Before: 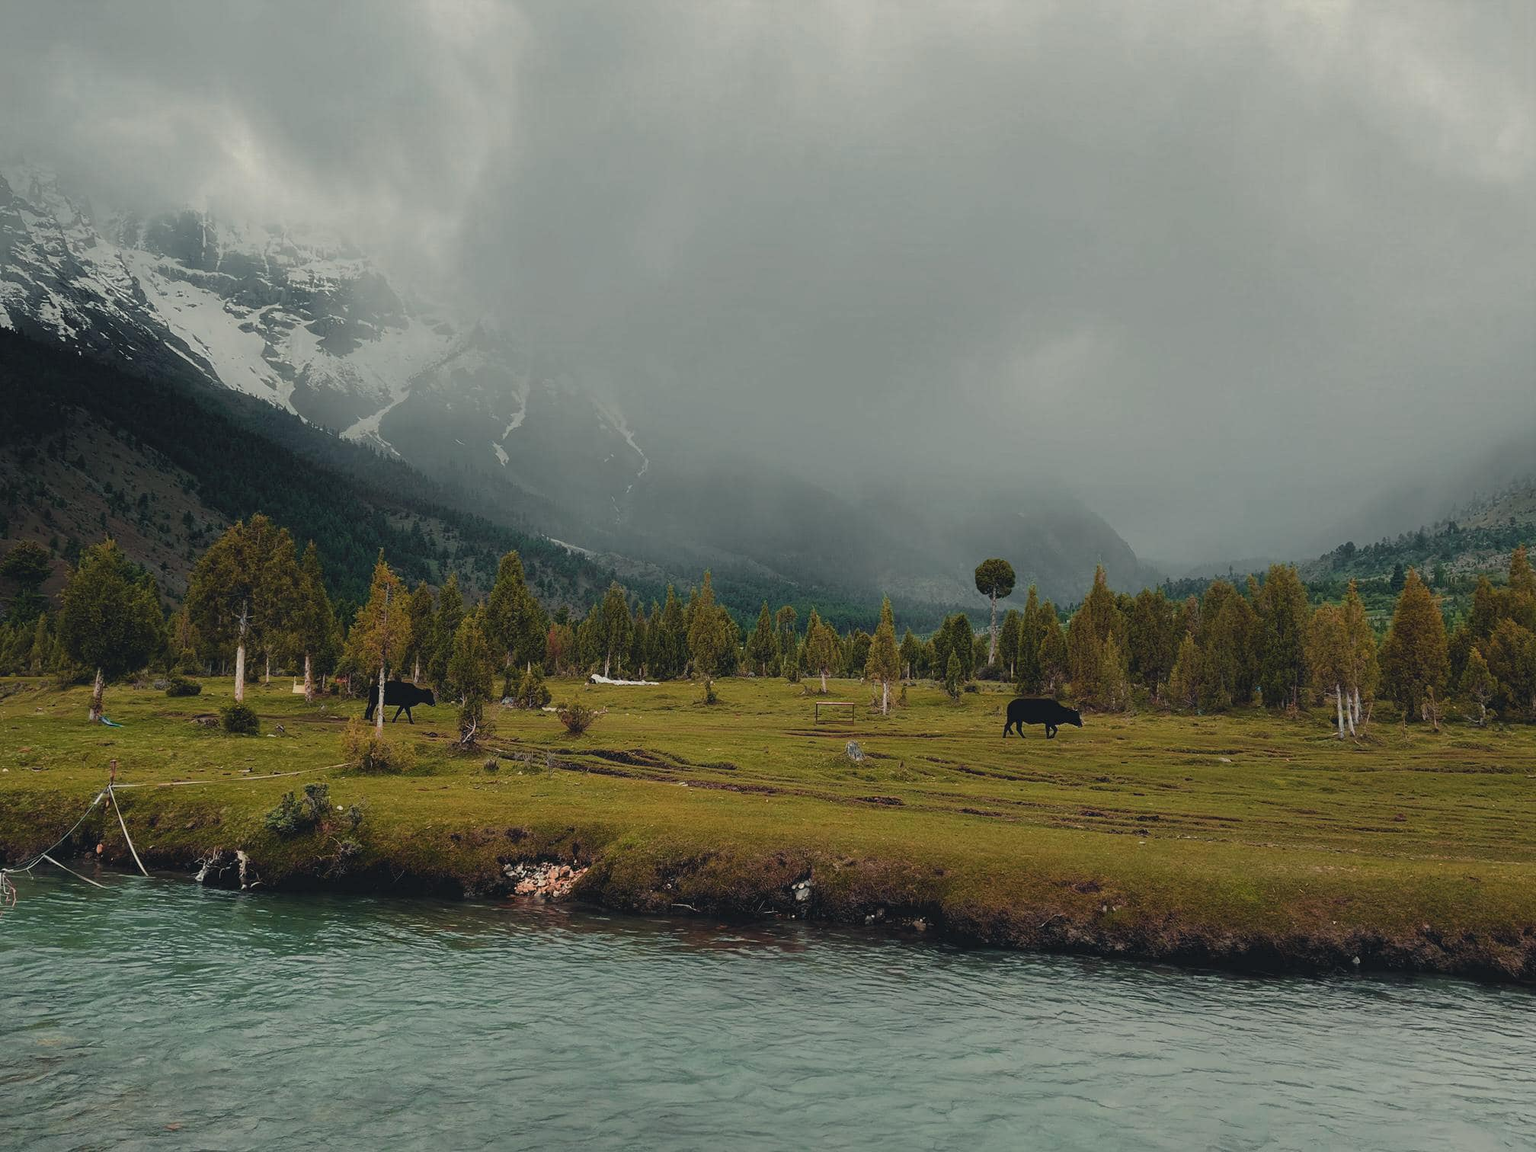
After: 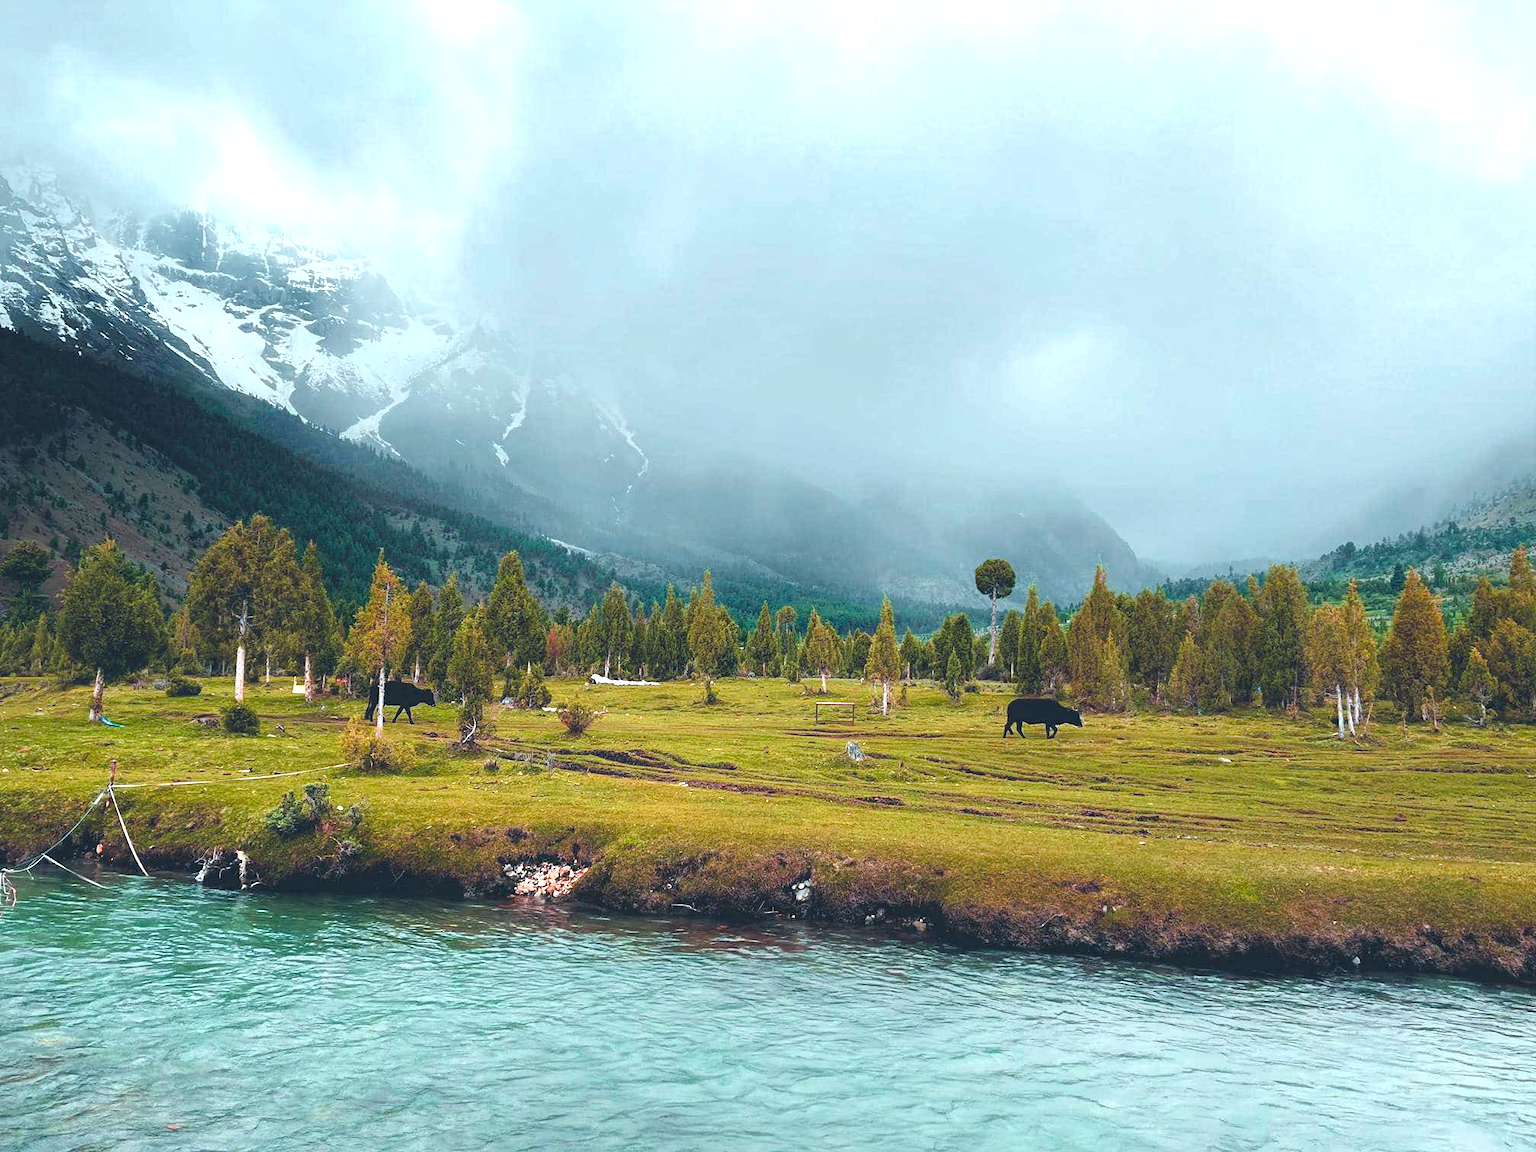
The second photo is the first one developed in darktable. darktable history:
color calibration: output R [0.972, 0.068, -0.094, 0], output G [-0.178, 1.216, -0.086, 0], output B [0.095, -0.136, 0.98, 0], illuminant custom, x 0.371, y 0.381, temperature 4283.16 K
exposure: black level correction 0, exposure 1.45 EV, compensate exposure bias true, compensate highlight preservation false
color balance rgb: shadows fall-off 101%, linear chroma grading › mid-tones 7.63%, perceptual saturation grading › mid-tones 11.68%, mask middle-gray fulcrum 22.45%, global vibrance 10.11%, saturation formula JzAzBz (2021)
local contrast: highlights 100%, shadows 100%, detail 120%, midtone range 0.2
